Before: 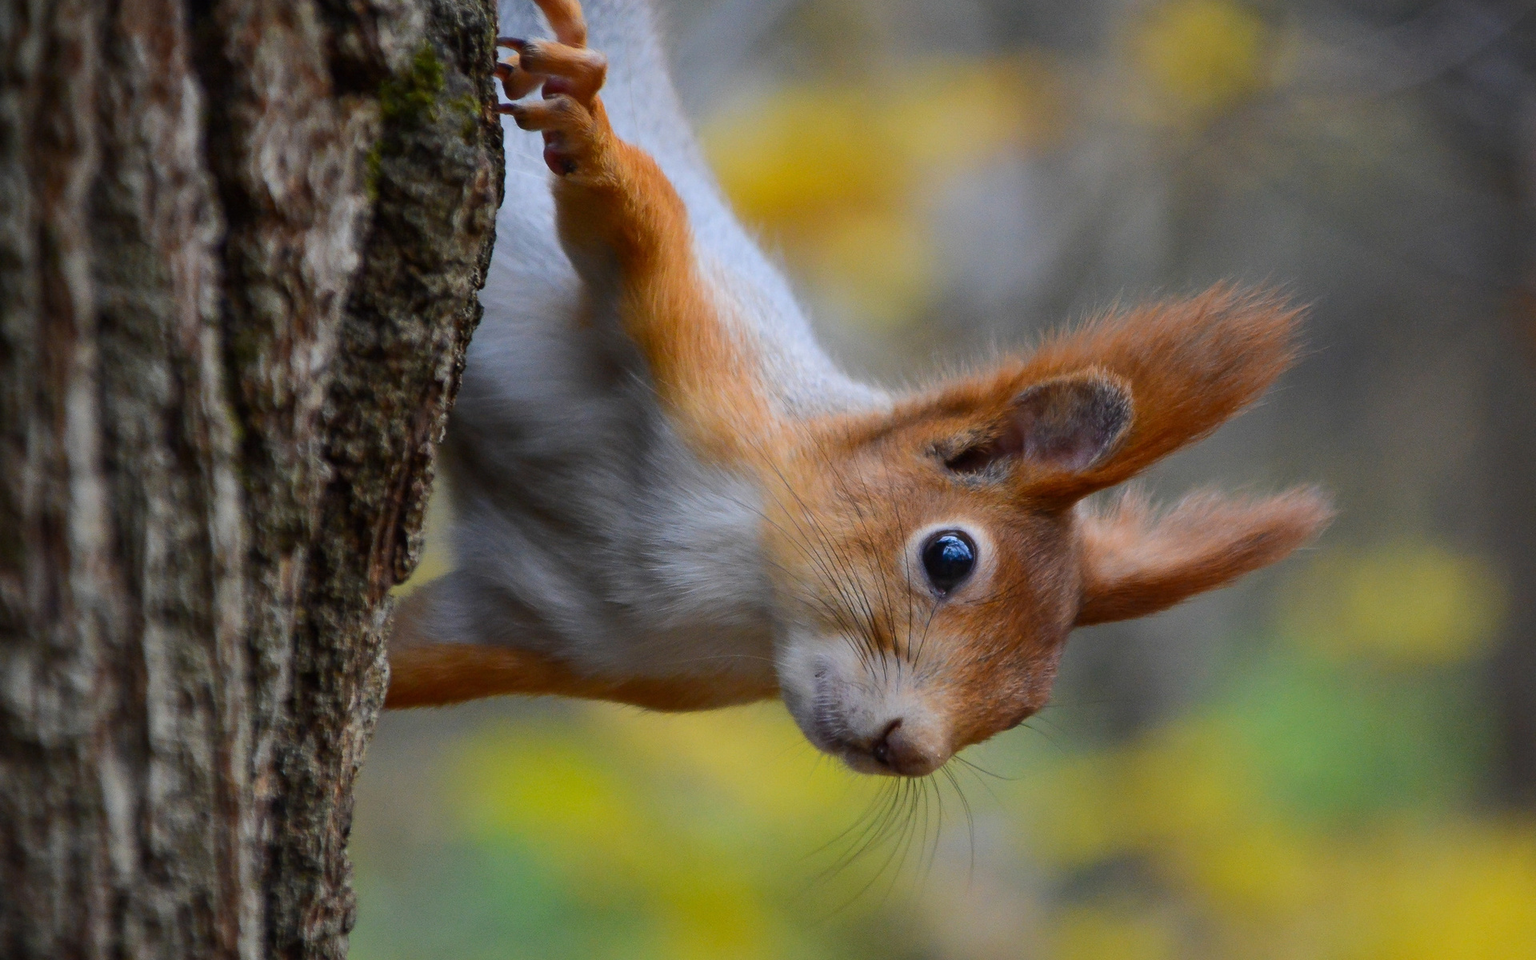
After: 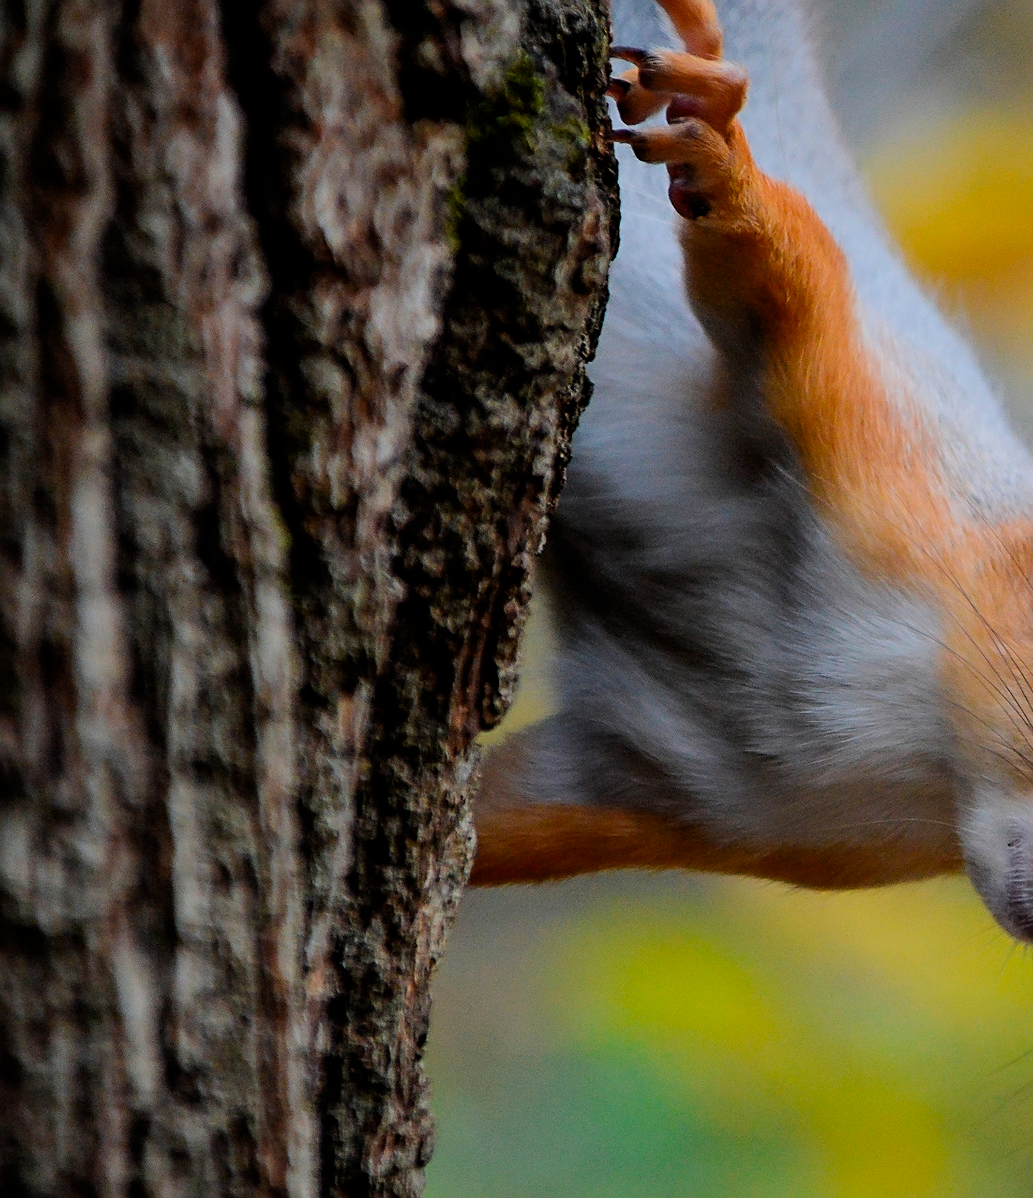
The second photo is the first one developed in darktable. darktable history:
filmic rgb: black relative exposure -5.83 EV, white relative exposure 3.4 EV, hardness 3.68
sharpen: on, module defaults
crop: left 0.587%, right 45.588%, bottom 0.086%
